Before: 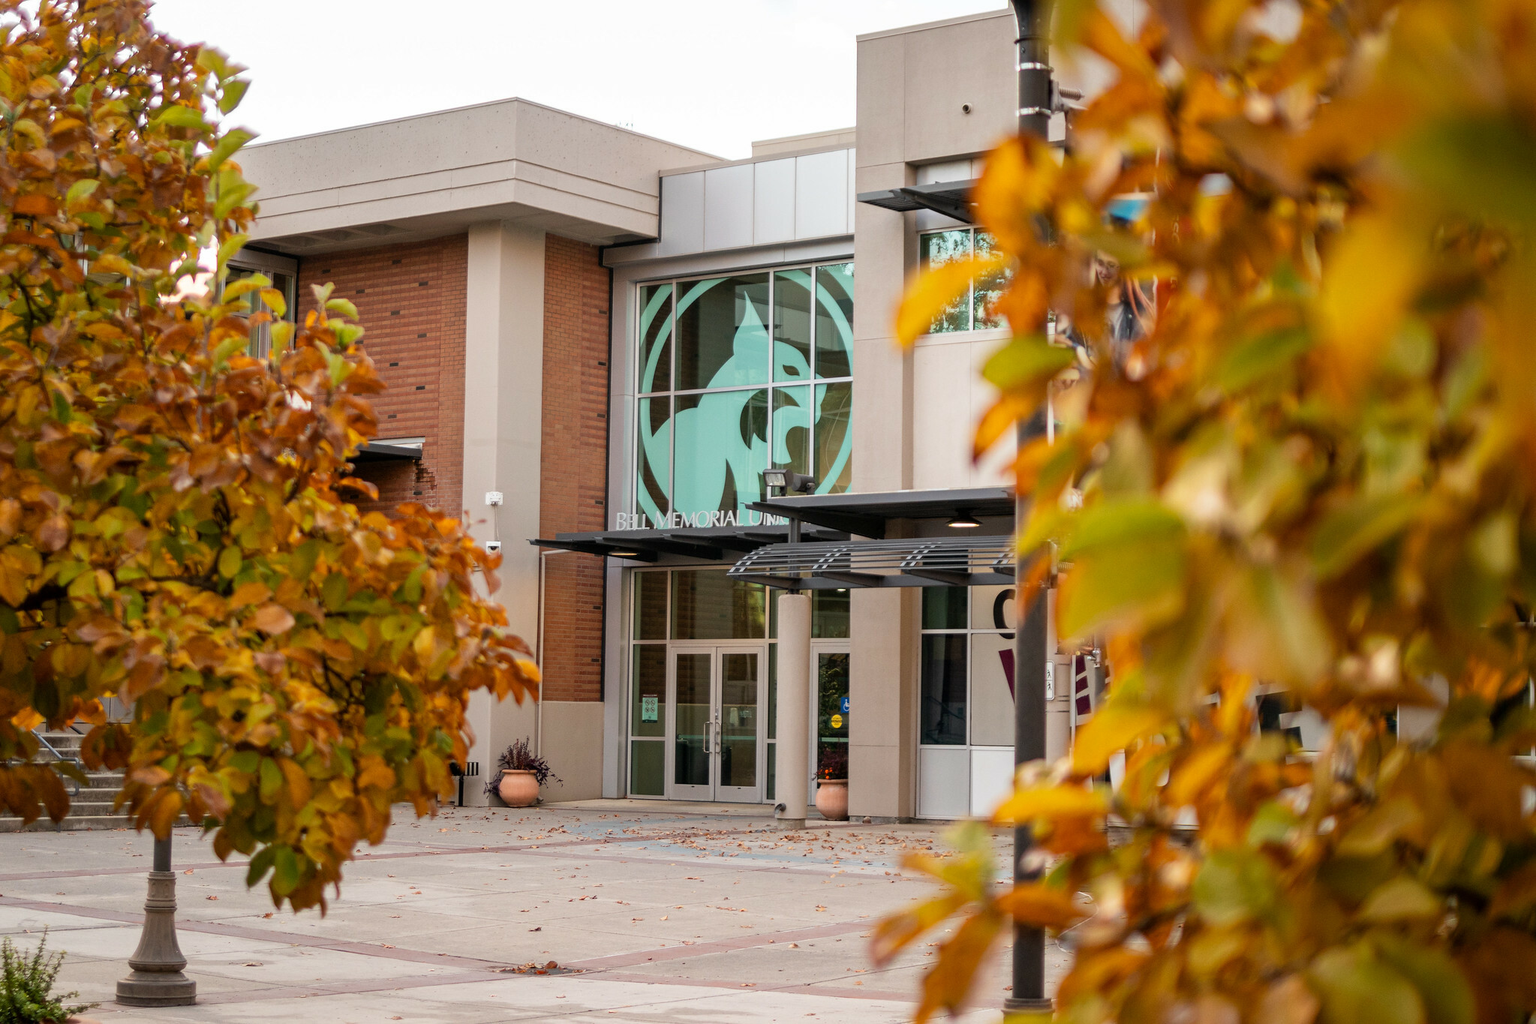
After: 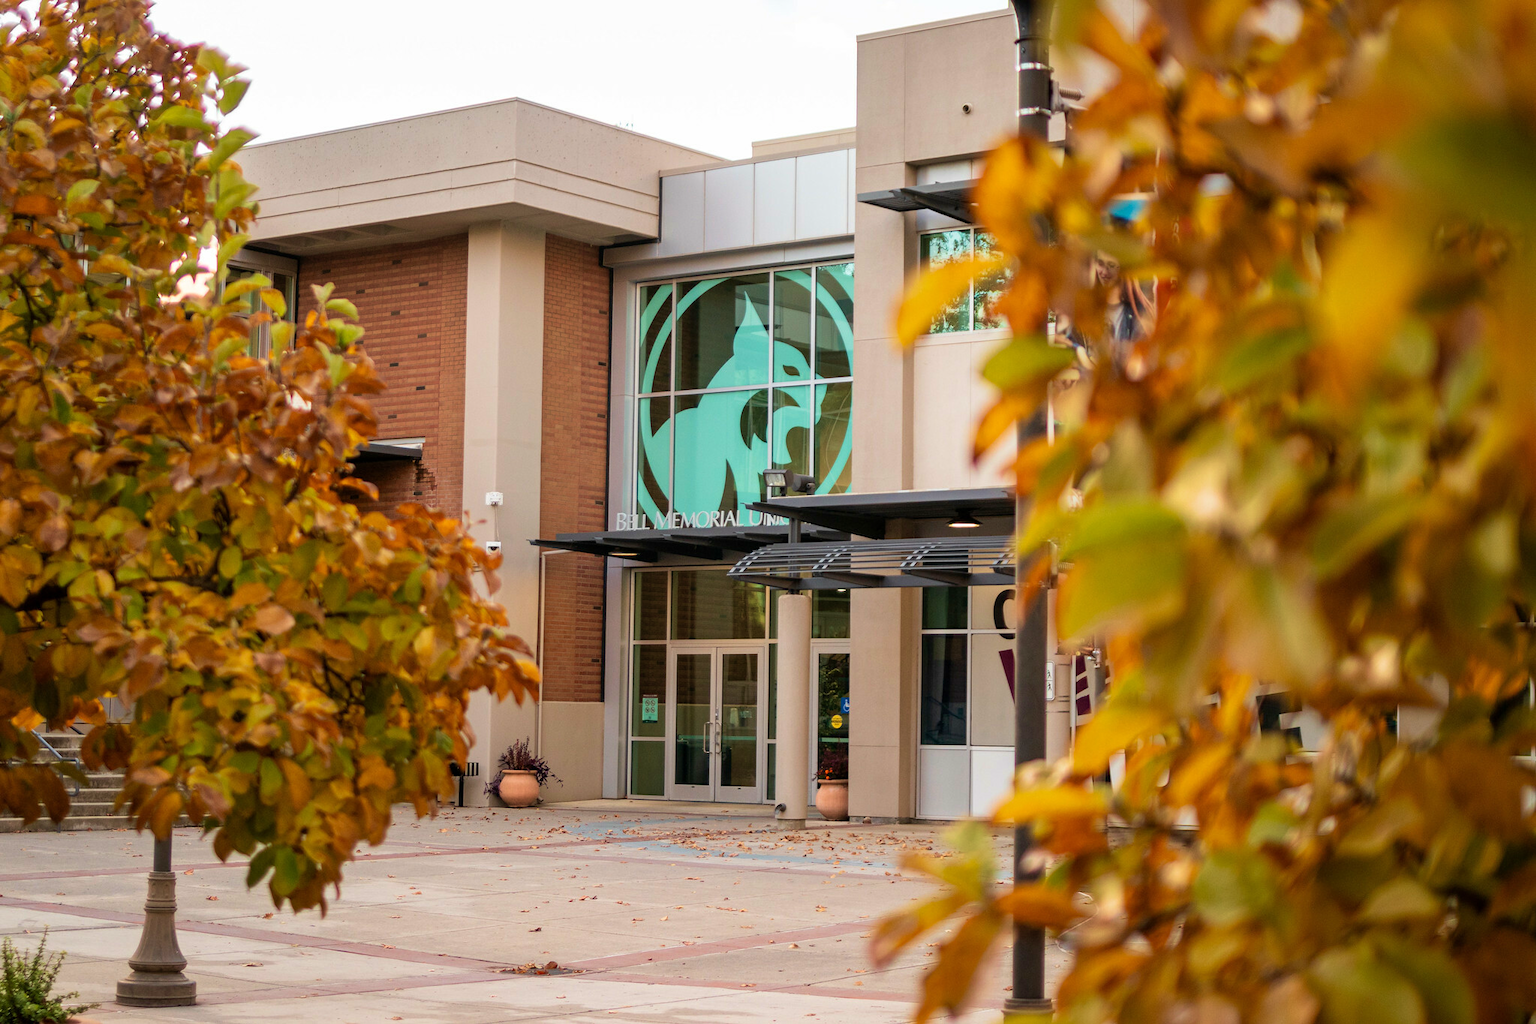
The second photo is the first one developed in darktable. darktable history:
velvia: strength 44.36%
